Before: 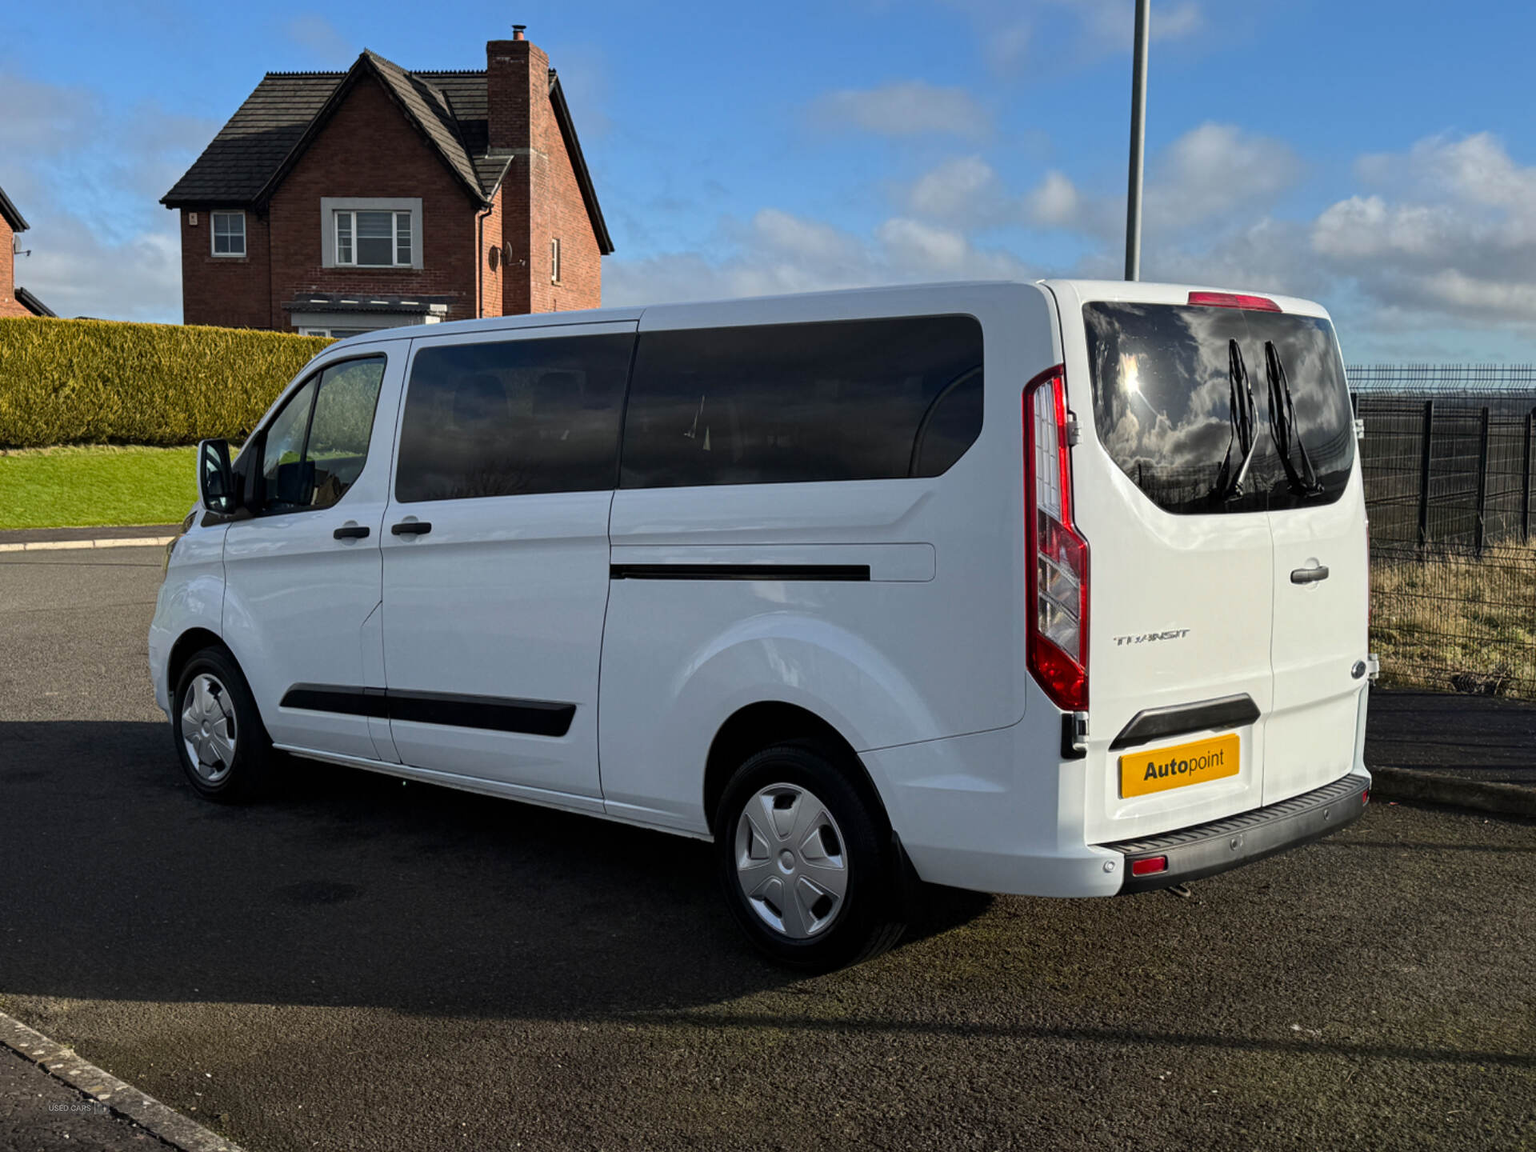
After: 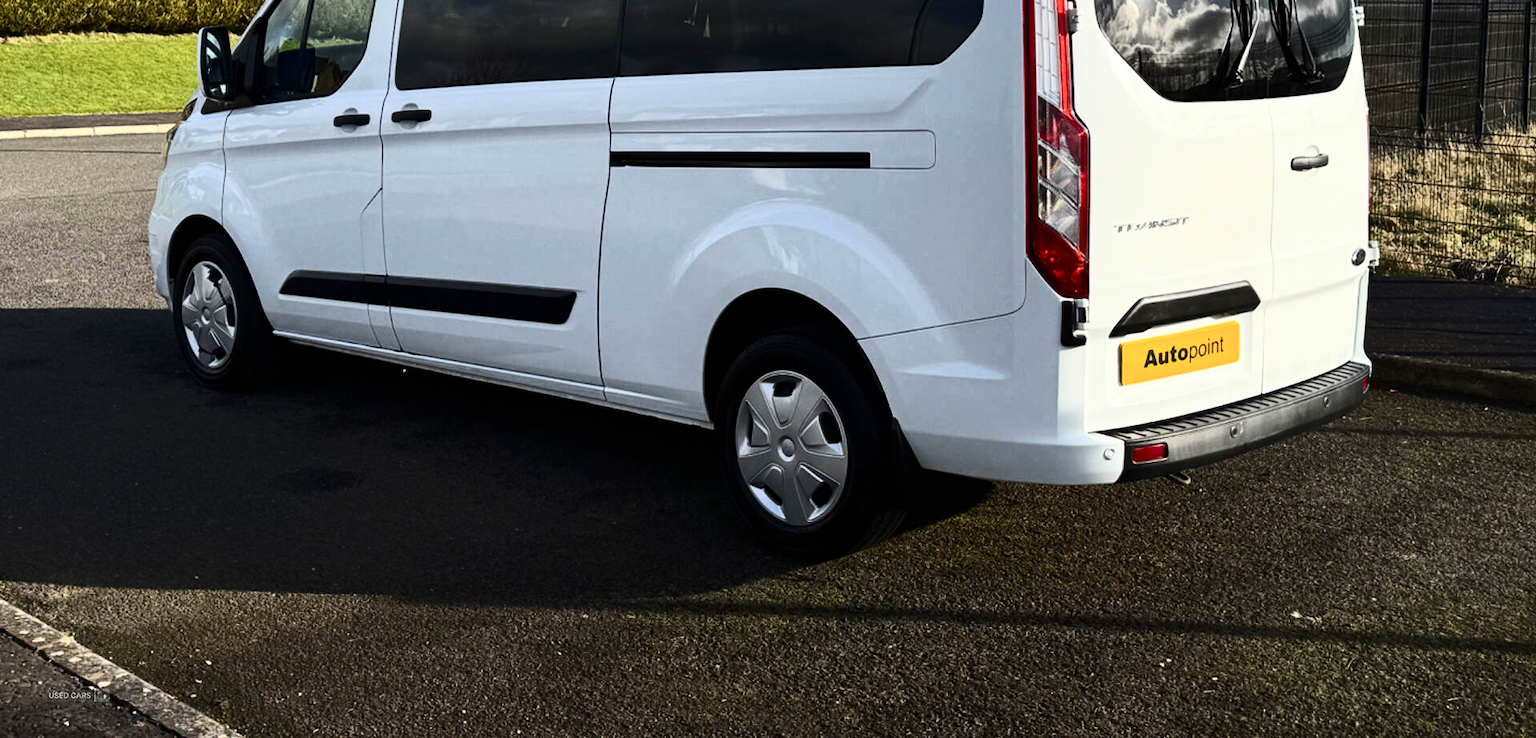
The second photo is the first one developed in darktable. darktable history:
crop and rotate: top 35.9%
contrast brightness saturation: contrast 0.387, brightness 0.1
exposure: exposure 0.201 EV, compensate exposure bias true, compensate highlight preservation false
